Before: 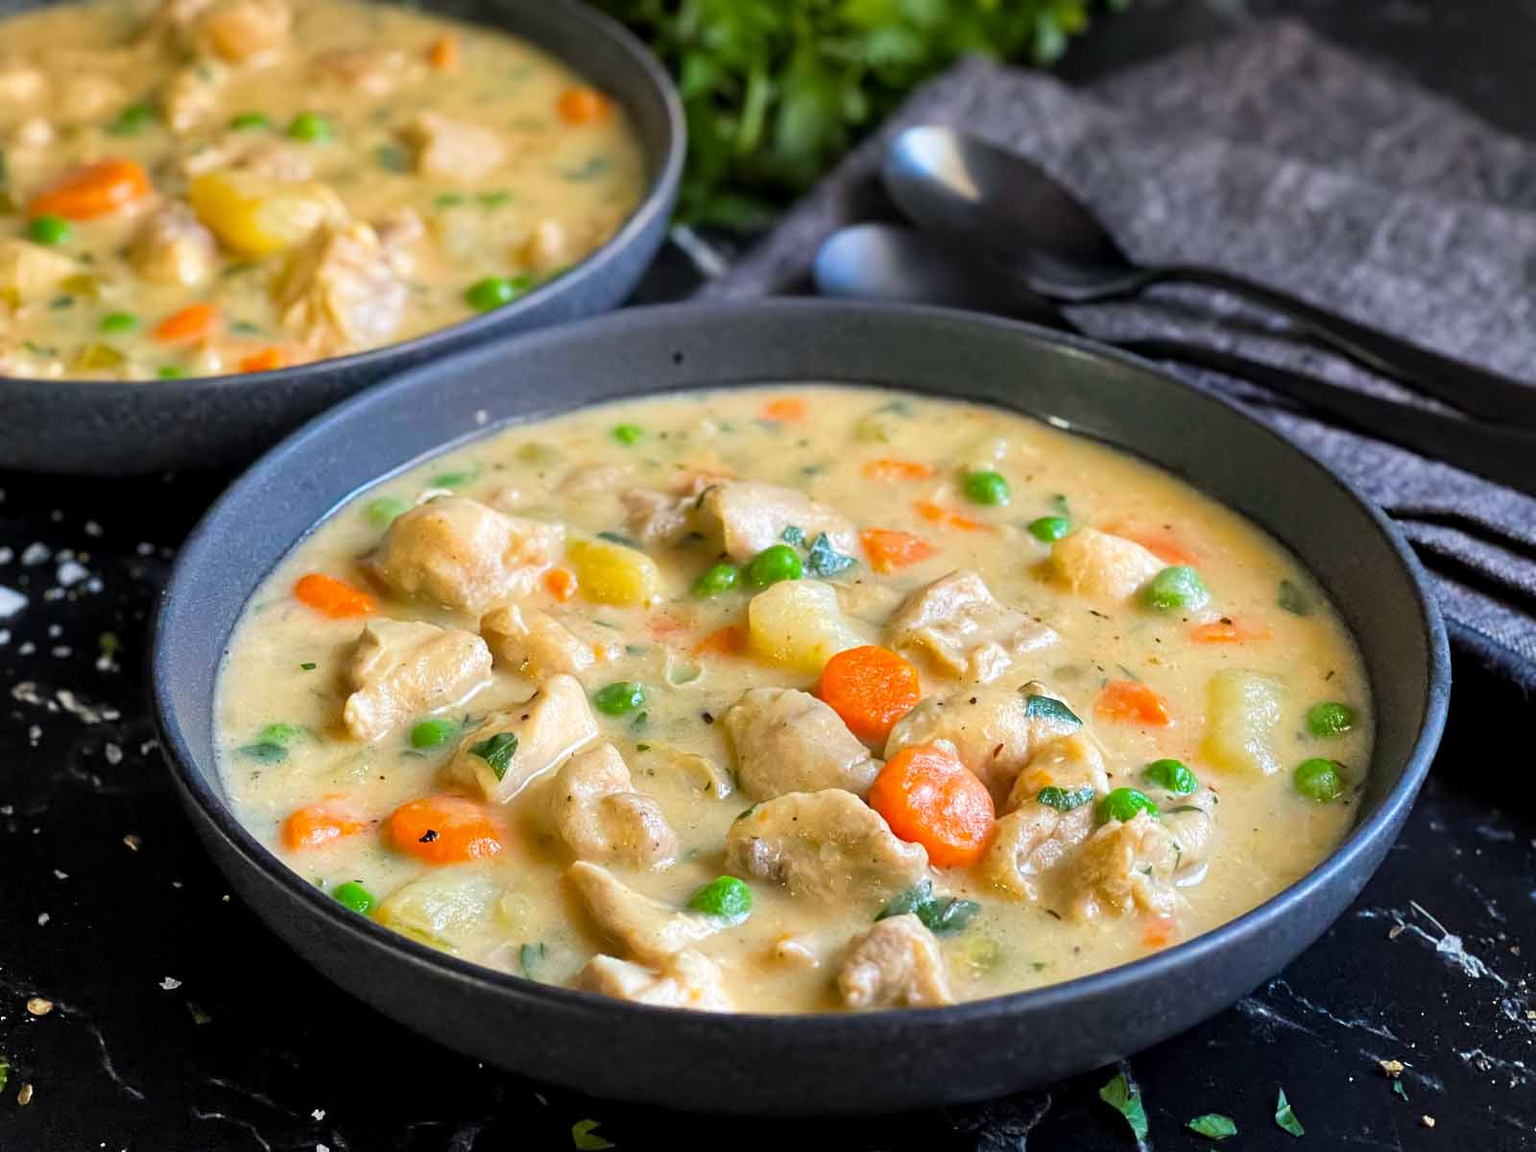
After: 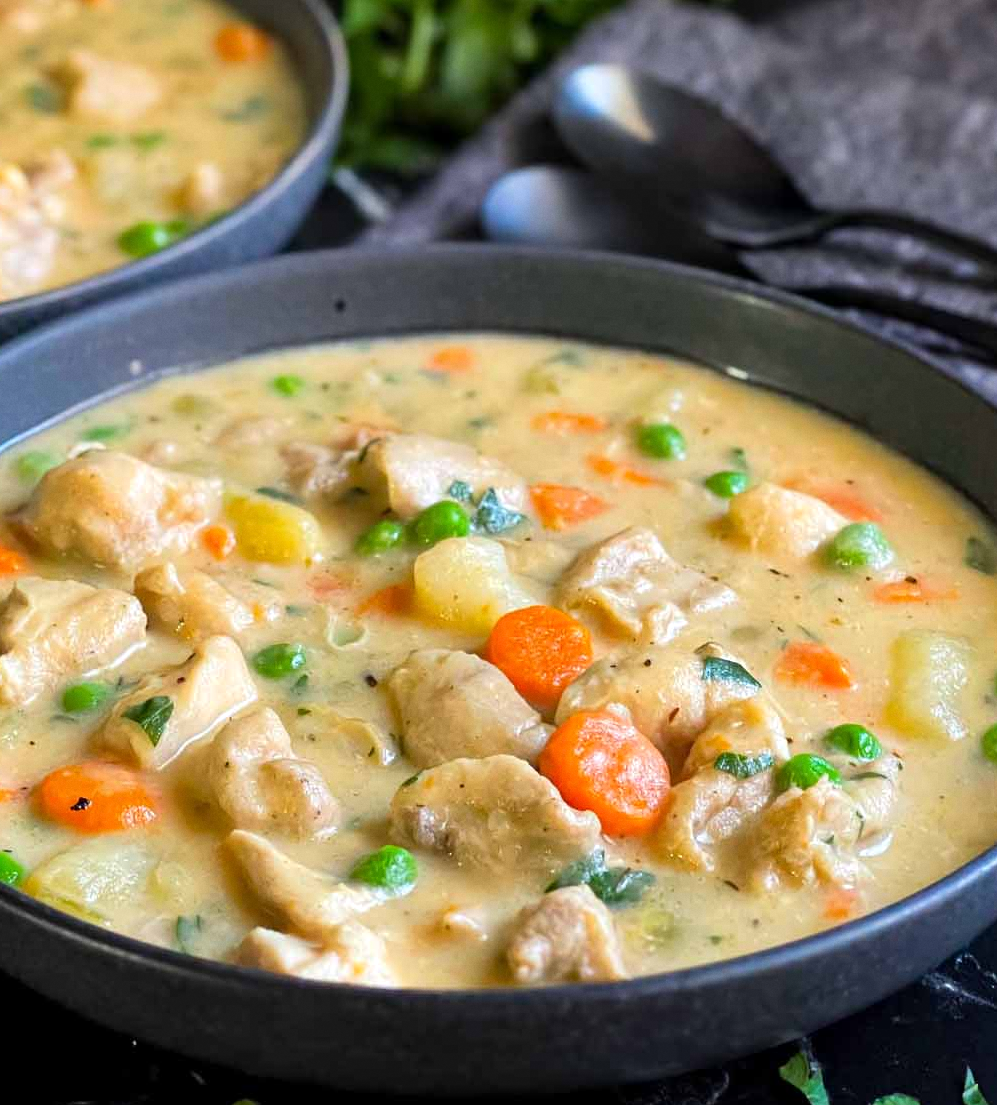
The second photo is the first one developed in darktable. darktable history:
grain: coarseness 14.57 ISO, strength 8.8%
crop and rotate: left 22.918%, top 5.629%, right 14.711%, bottom 2.247%
levels: levels [0, 0.492, 0.984]
